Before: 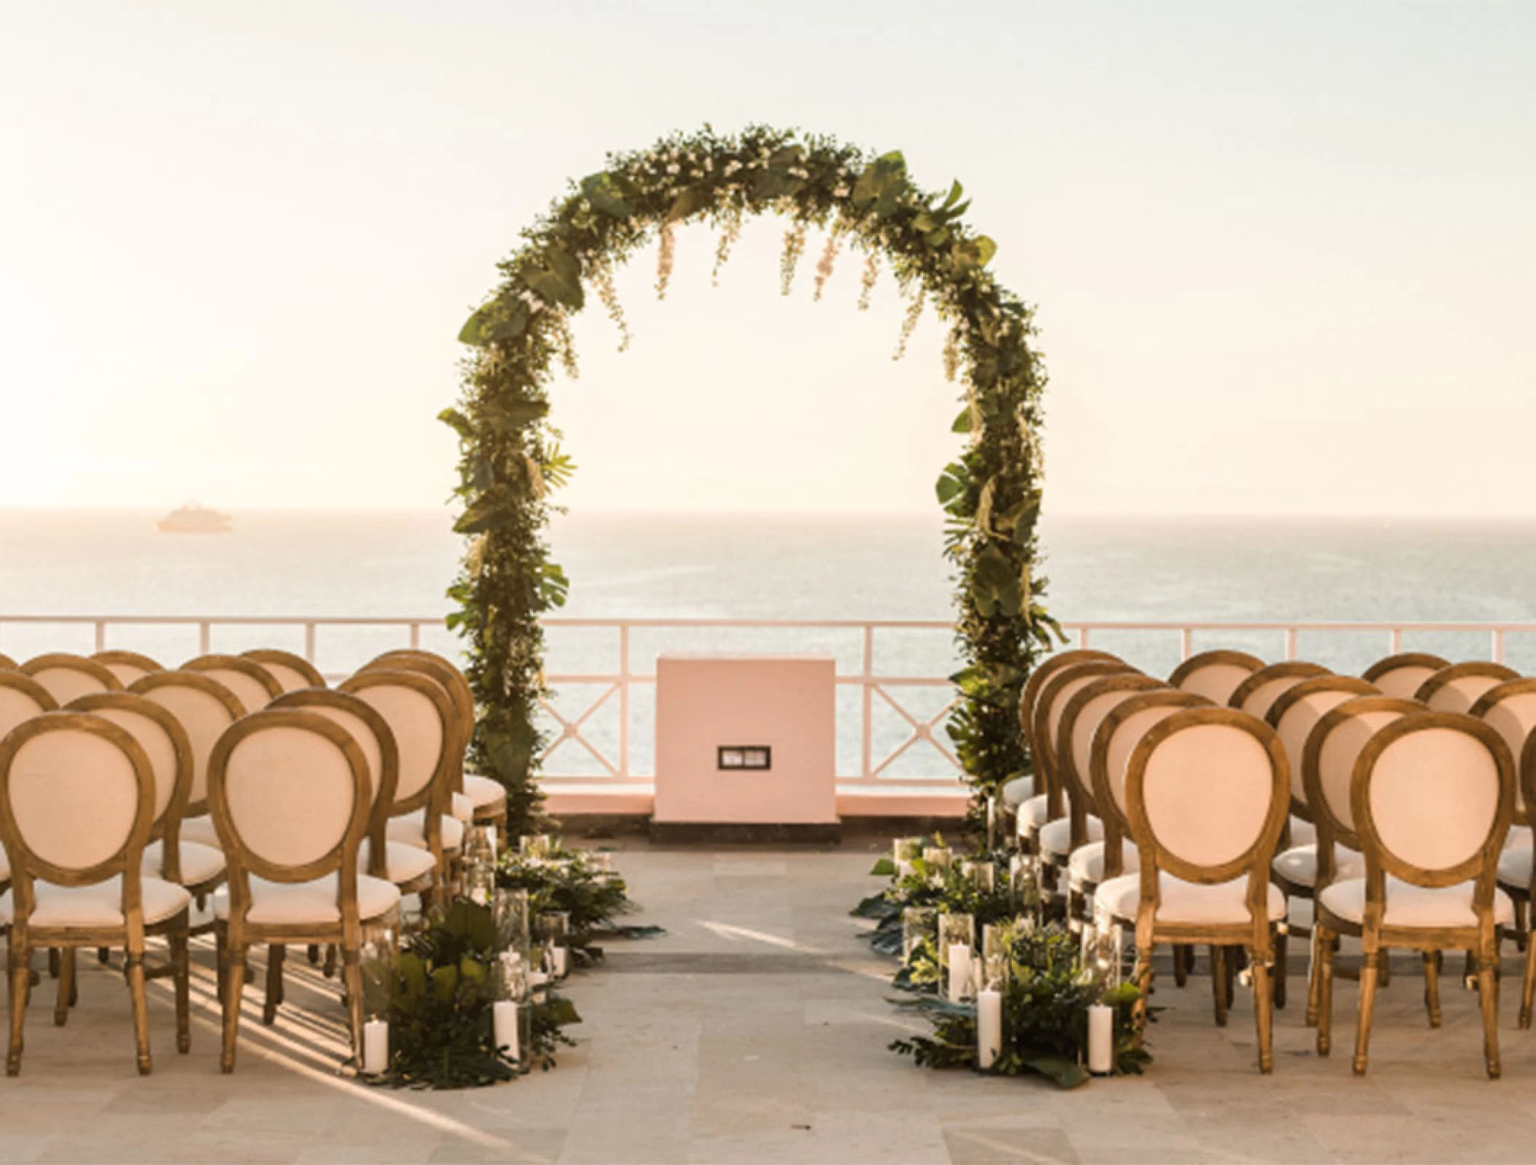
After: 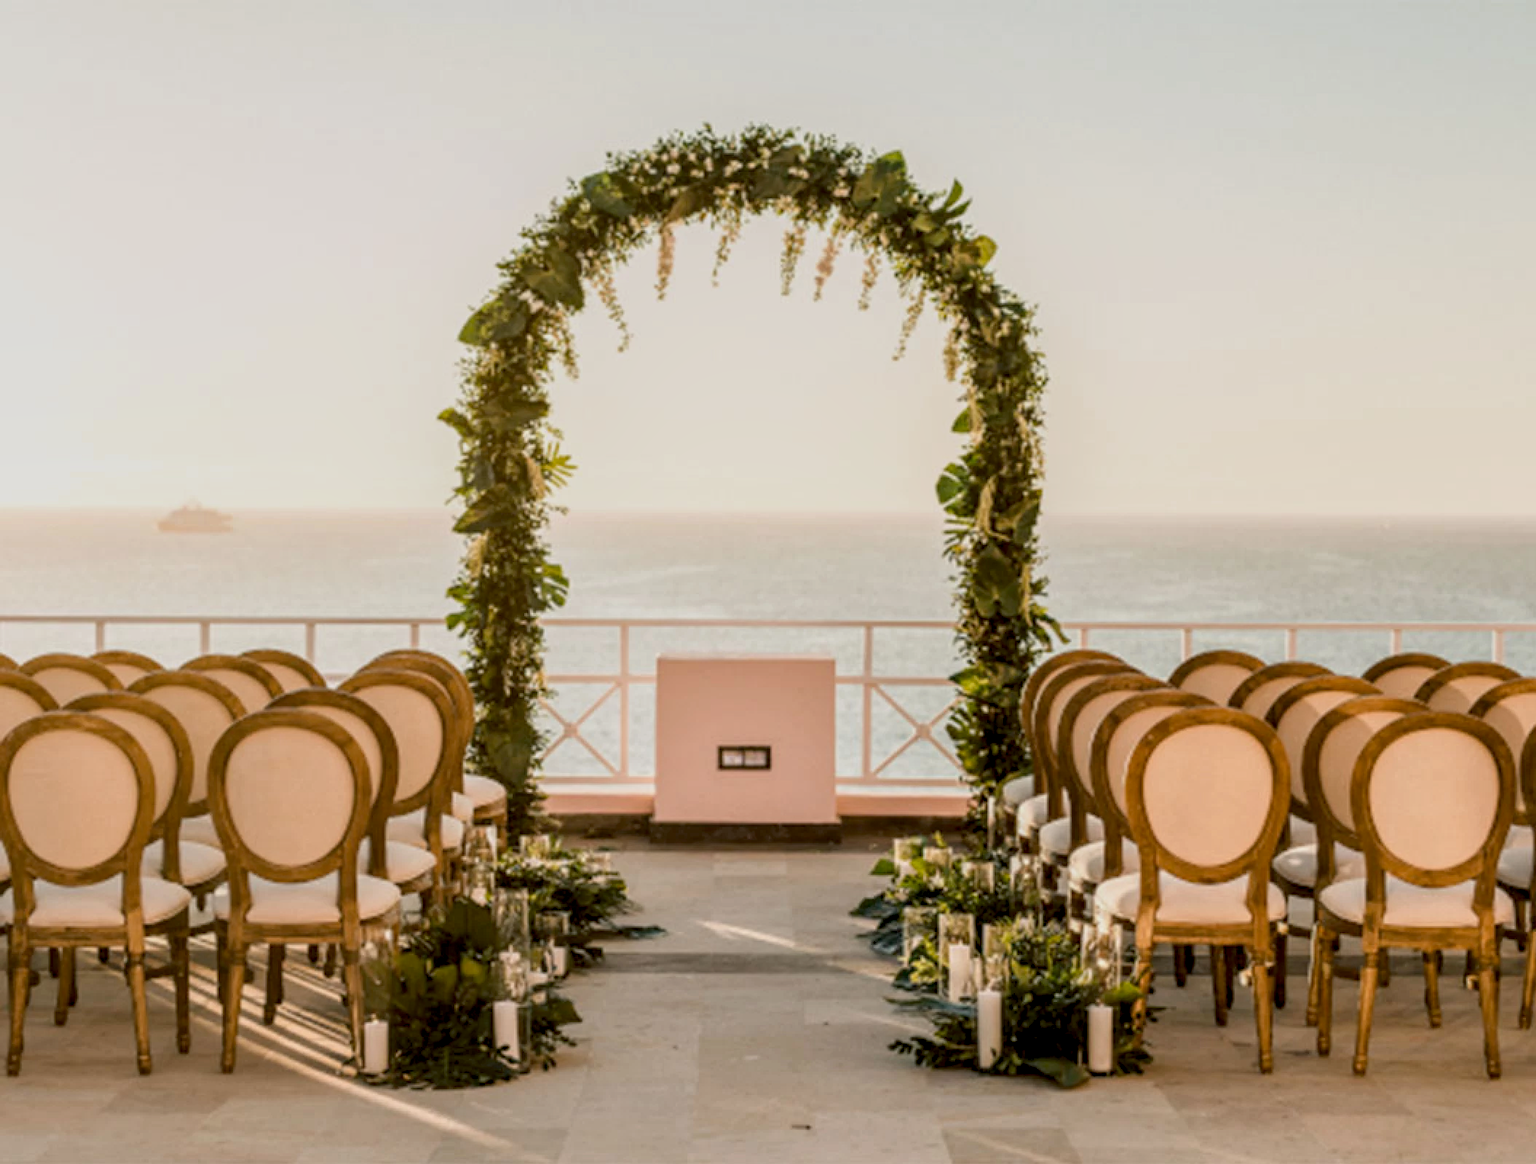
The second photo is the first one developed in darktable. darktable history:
tone equalizer: on, module defaults
local contrast: highlights 21%, detail 150%
color balance rgb: shadows lift › chroma 2.039%, shadows lift › hue 216.75°, power › hue 315.58°, global offset › luminance -0.505%, perceptual saturation grading › global saturation 10.476%, contrast -20.219%
